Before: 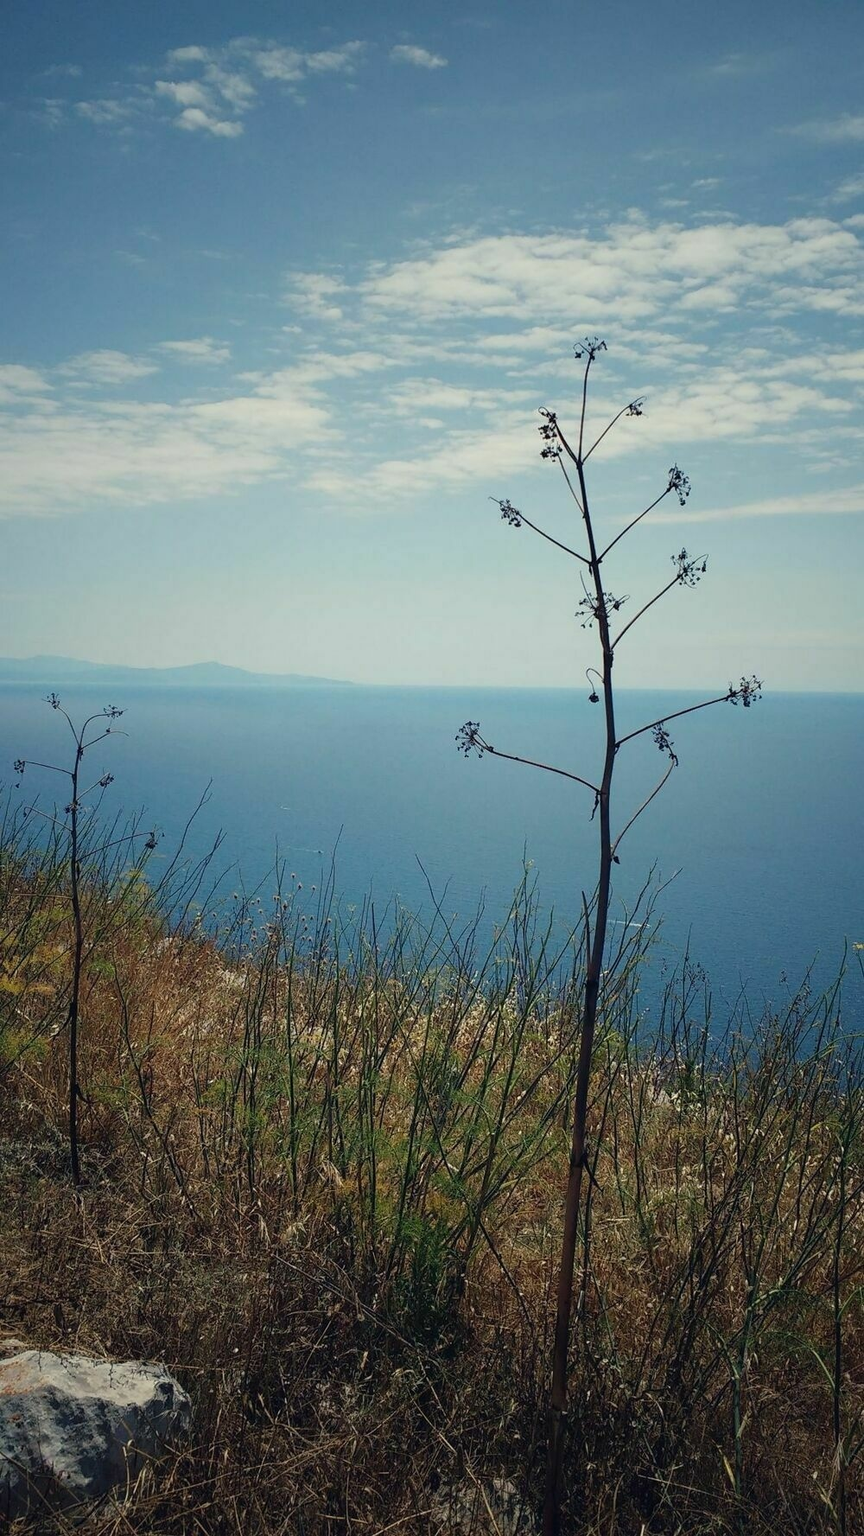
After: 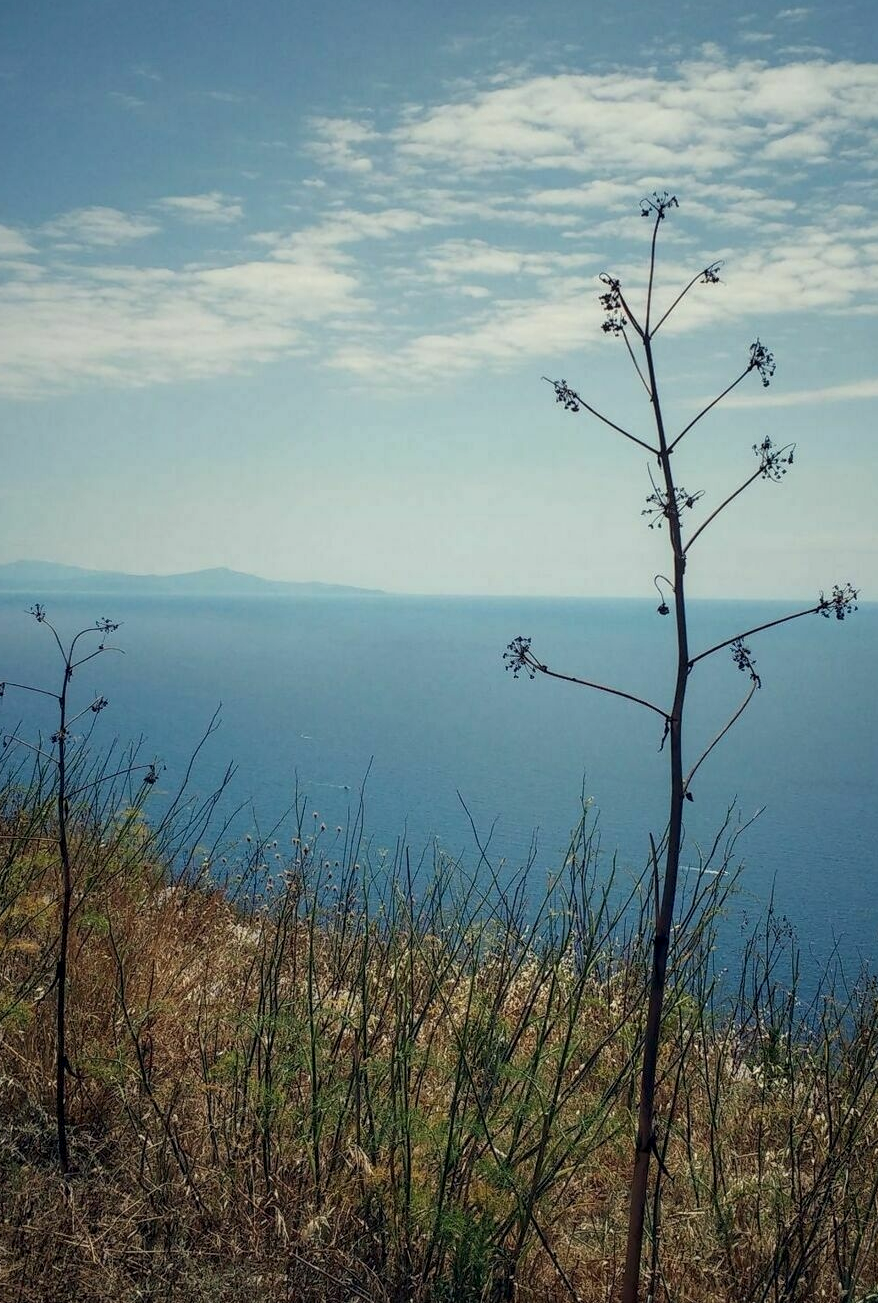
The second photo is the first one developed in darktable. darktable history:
crop and rotate: left 2.401%, top 11.147%, right 9.762%, bottom 15.526%
exposure: exposure -0.04 EV, compensate highlight preservation false
local contrast: on, module defaults
